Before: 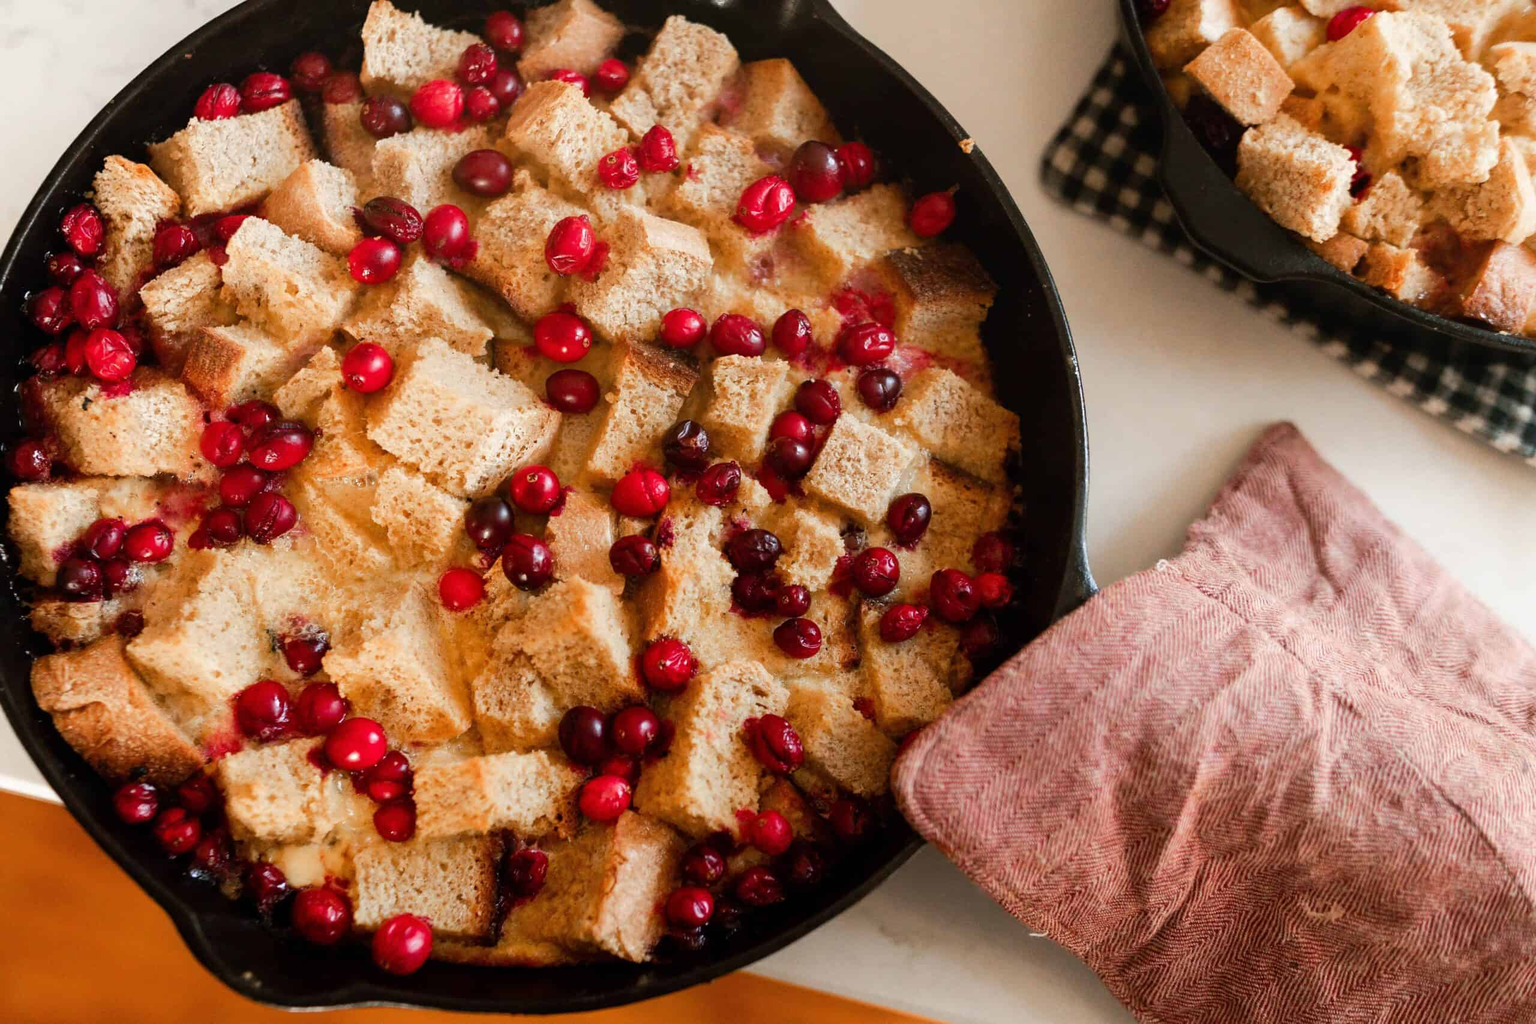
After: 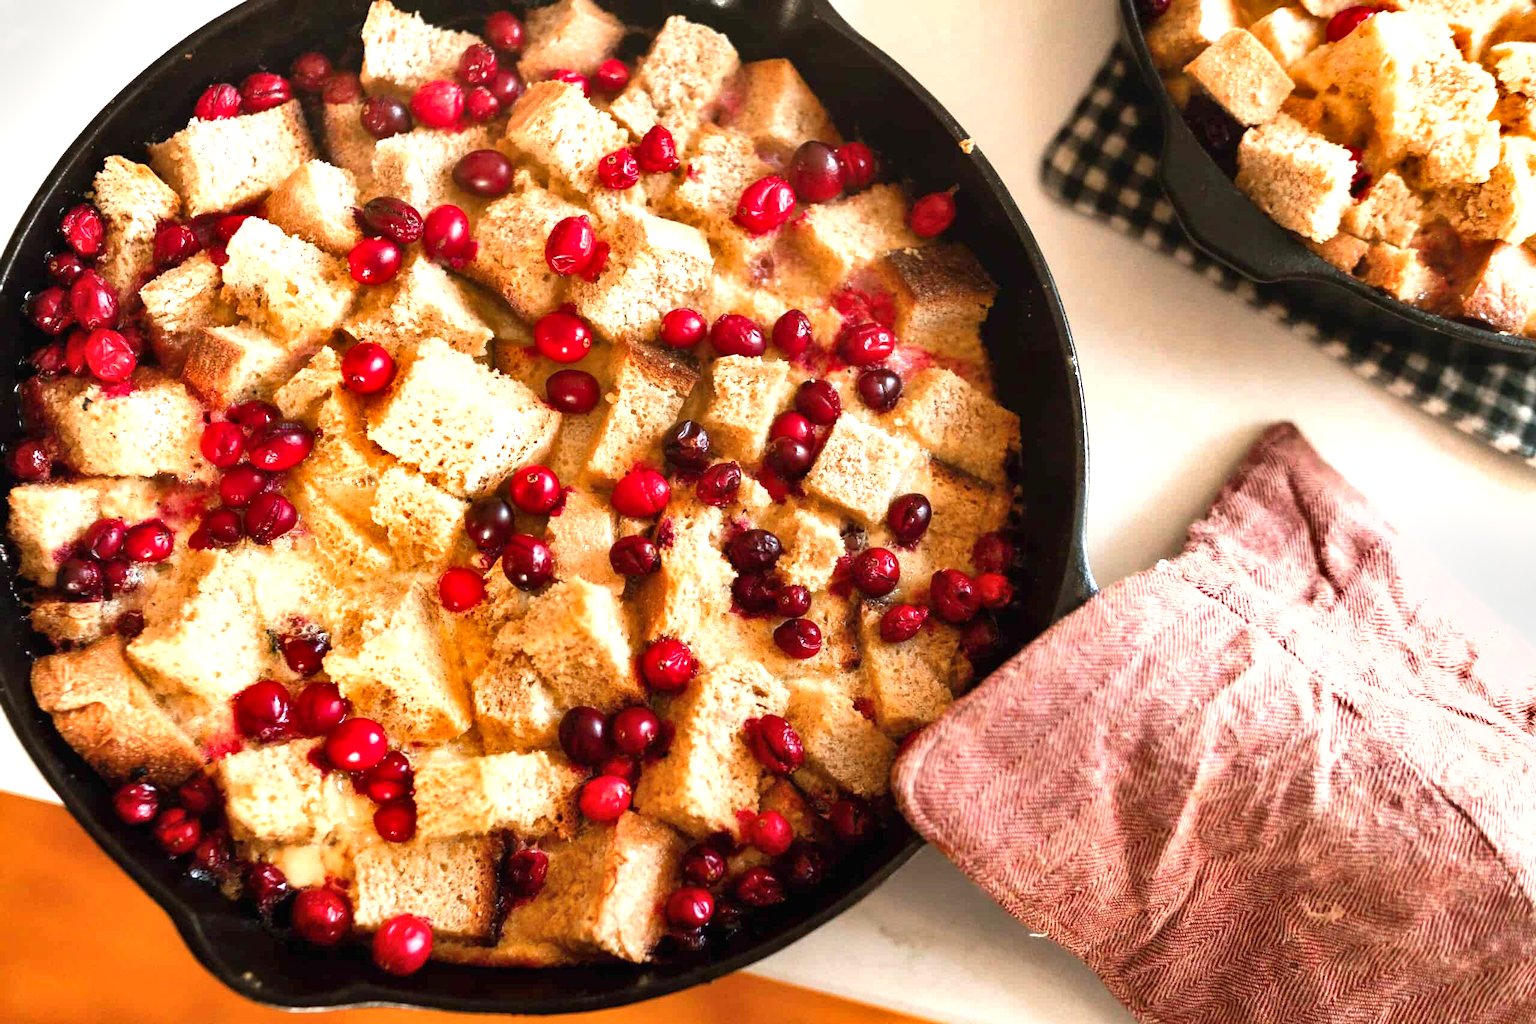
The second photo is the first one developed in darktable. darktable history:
exposure: black level correction 0, exposure 0.953 EV, compensate exposure bias true, compensate highlight preservation false
shadows and highlights: shadows 12, white point adjustment 1.2, soften with gaussian
